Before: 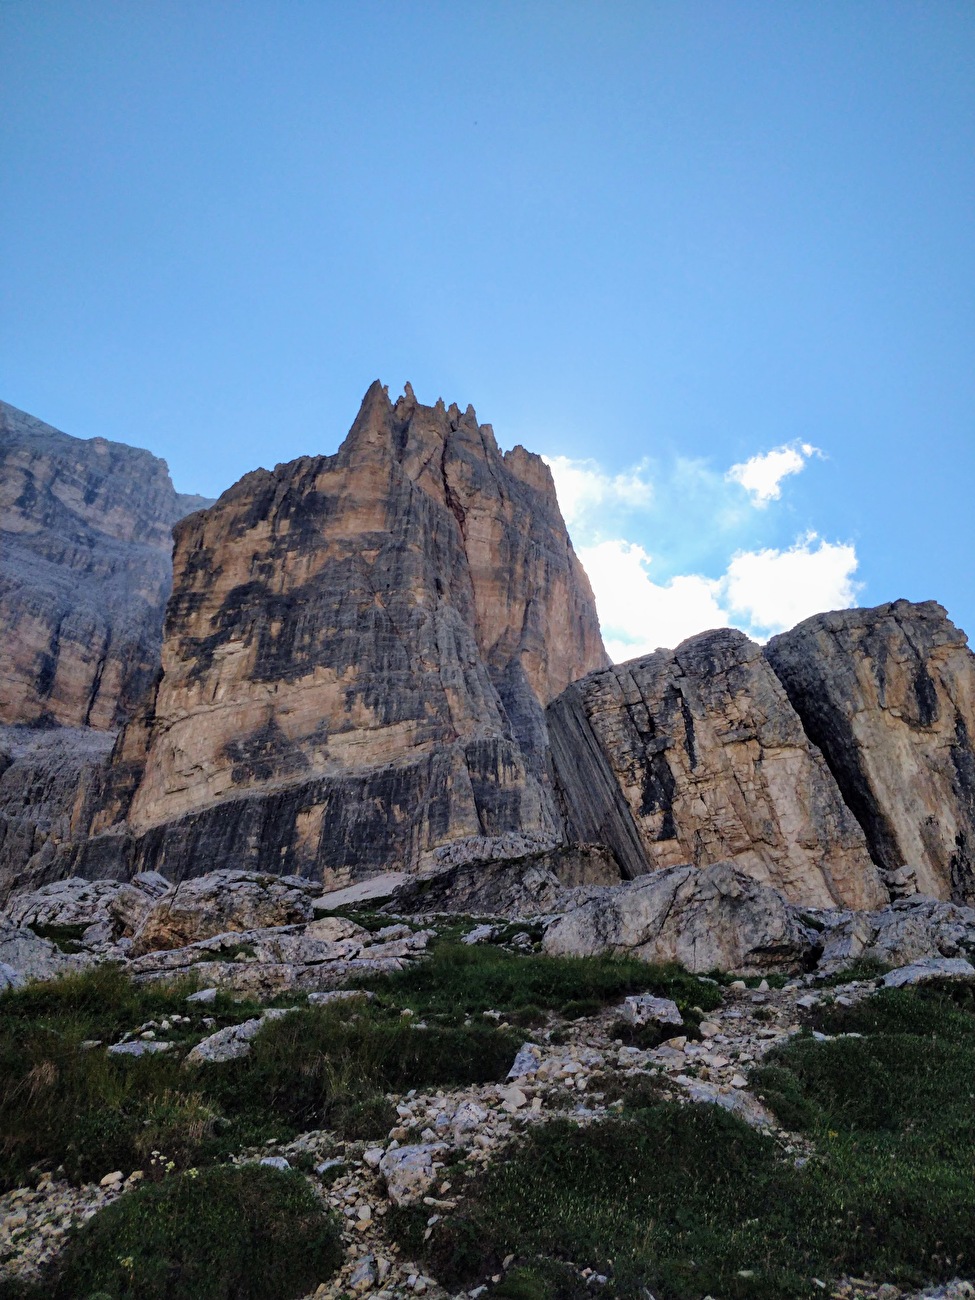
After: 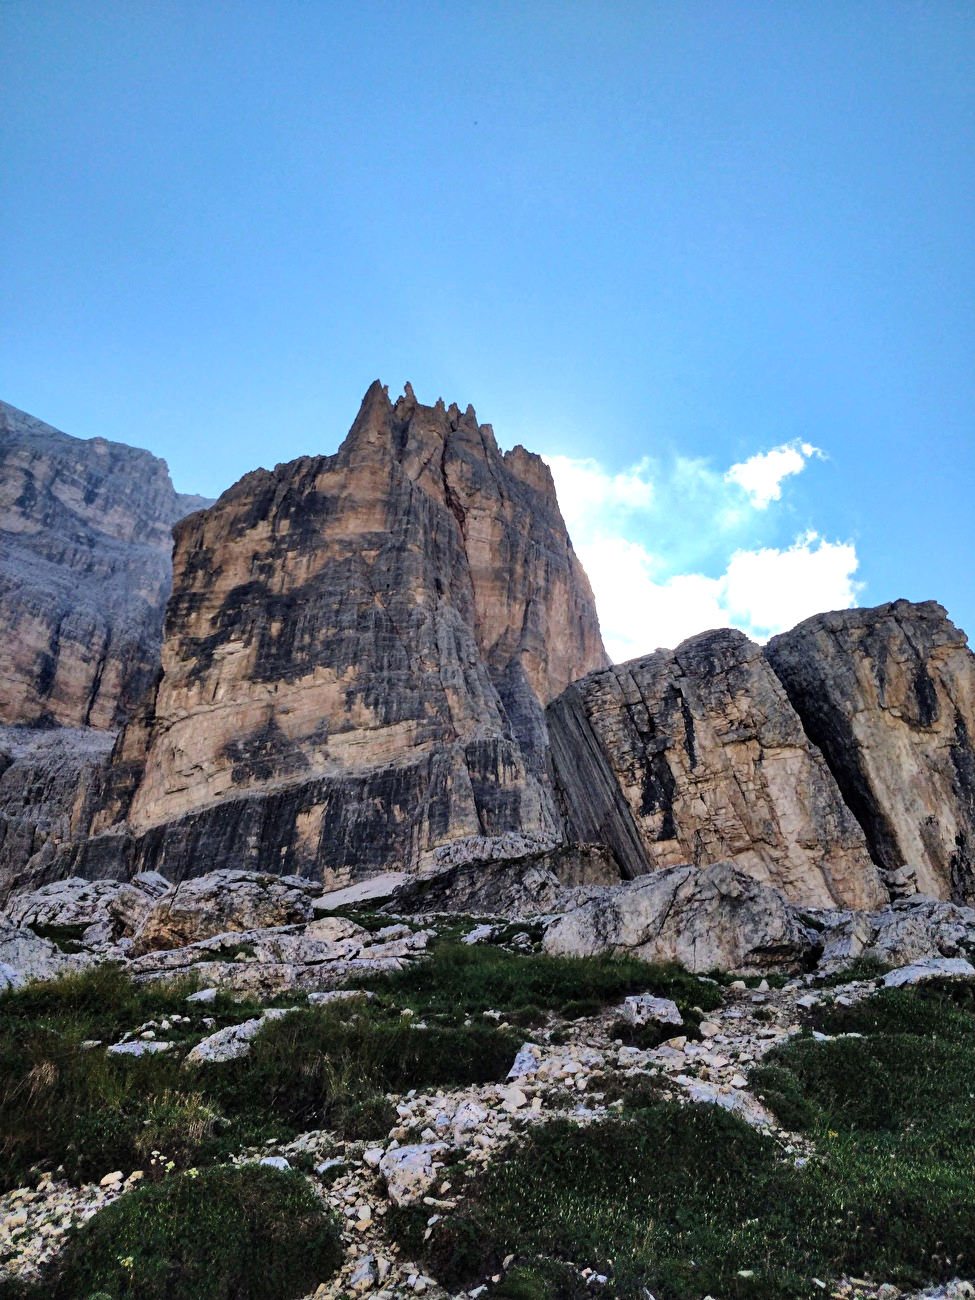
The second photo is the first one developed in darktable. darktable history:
shadows and highlights: low approximation 0.01, soften with gaussian
tone equalizer: -8 EV -0.399 EV, -7 EV -0.36 EV, -6 EV -0.337 EV, -5 EV -0.189 EV, -3 EV 0.247 EV, -2 EV 0.34 EV, -1 EV 0.393 EV, +0 EV 0.417 EV, edges refinement/feathering 500, mask exposure compensation -1.57 EV, preserve details no
